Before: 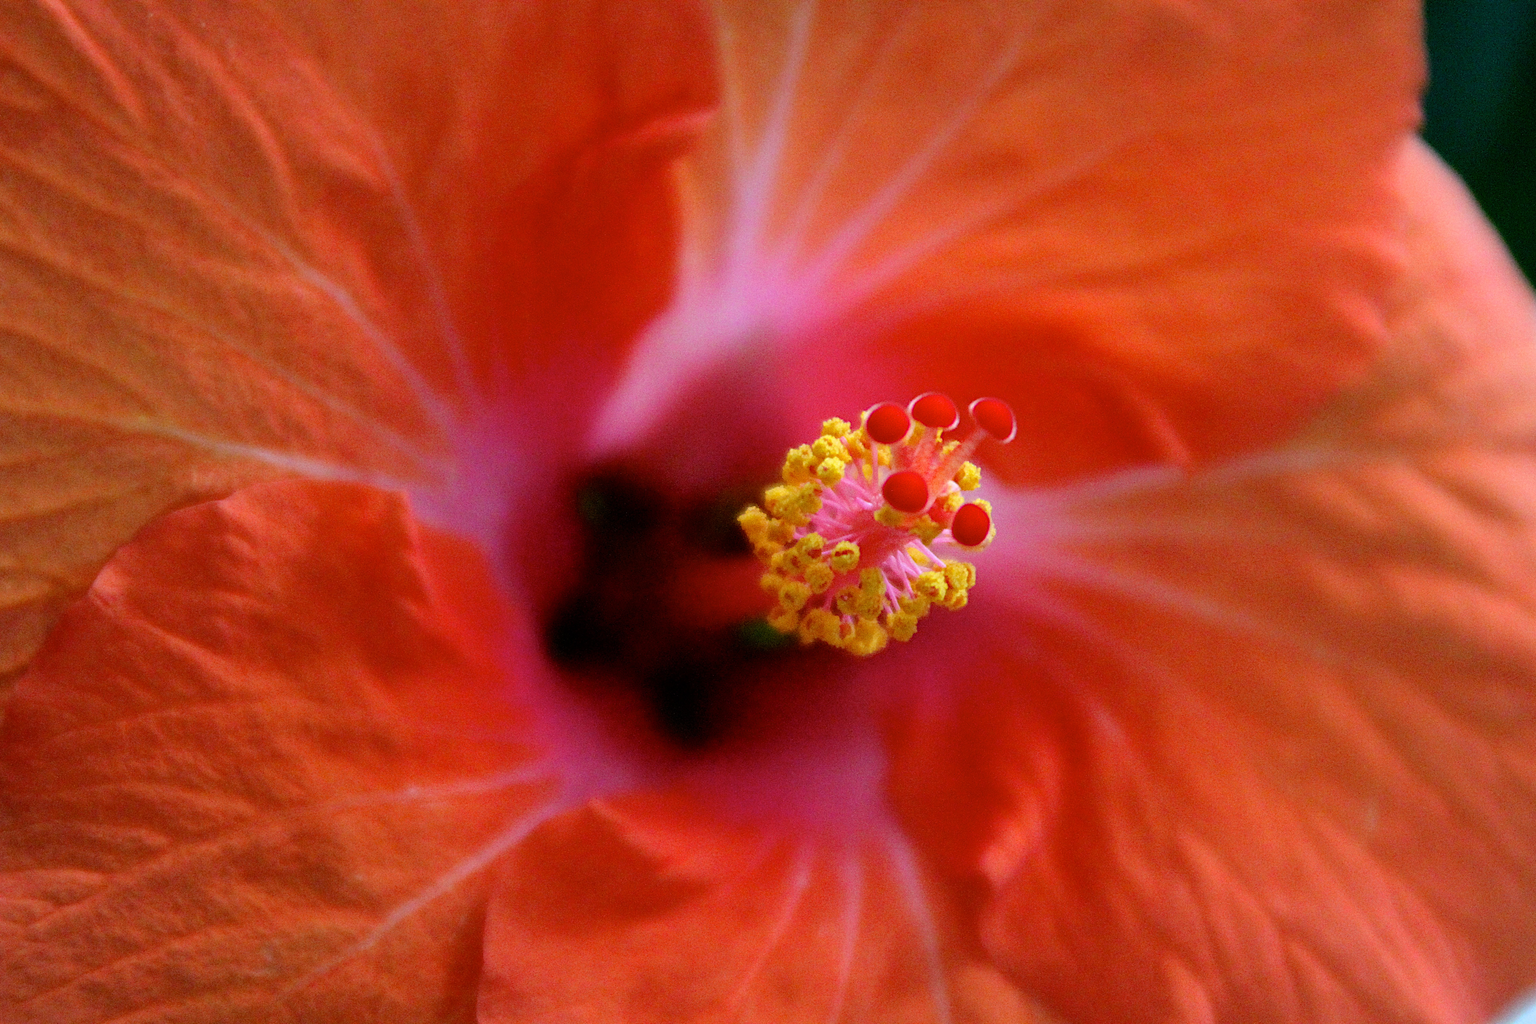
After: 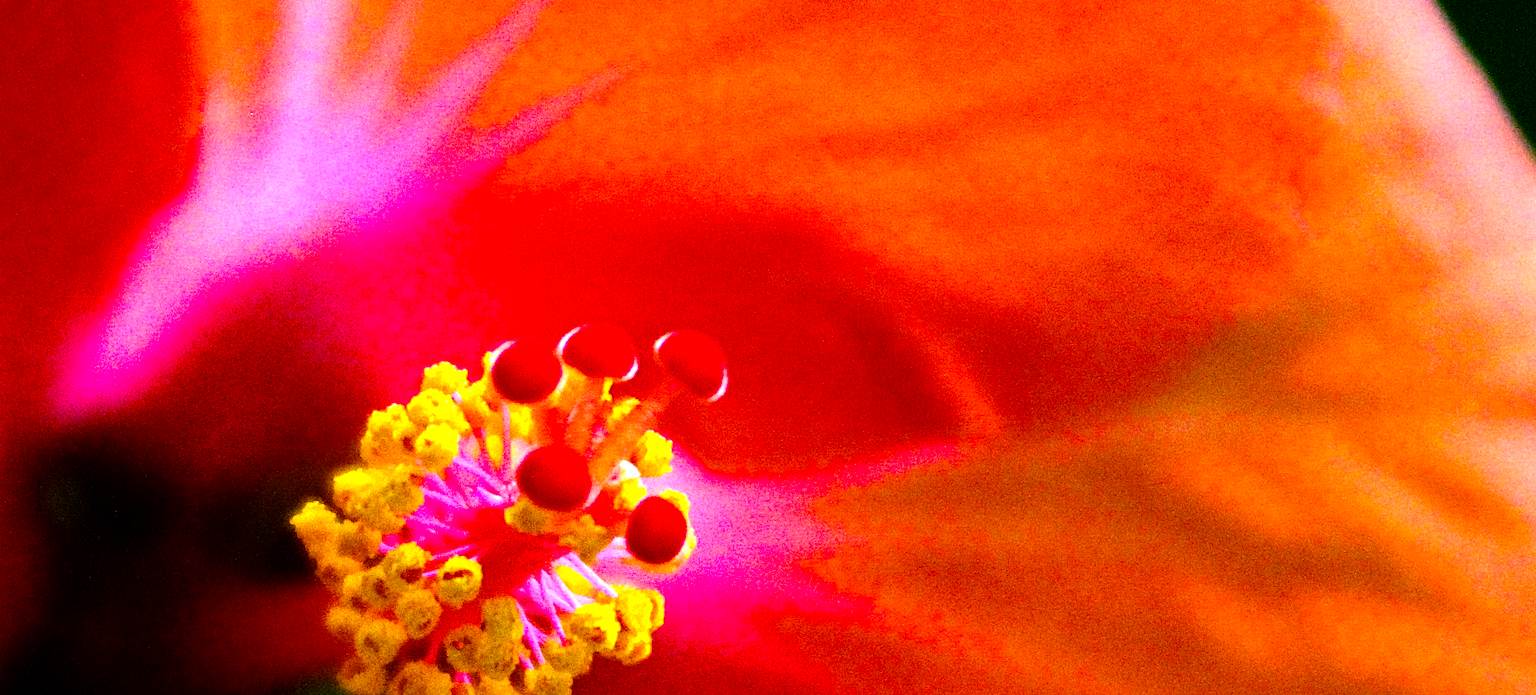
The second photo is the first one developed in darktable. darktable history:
crop: left 36.005%, top 18.293%, right 0.31%, bottom 38.444%
color balance rgb: linear chroma grading › shadows 10%, linear chroma grading › highlights 10%, linear chroma grading › global chroma 15%, linear chroma grading › mid-tones 15%, perceptual saturation grading › global saturation 40%, perceptual saturation grading › highlights -25%, perceptual saturation grading › mid-tones 35%, perceptual saturation grading › shadows 35%, perceptual brilliance grading › global brilliance 11.29%, global vibrance 11.29%
tone equalizer: -8 EV -0.75 EV, -7 EV -0.7 EV, -6 EV -0.6 EV, -5 EV -0.4 EV, -3 EV 0.4 EV, -2 EV 0.6 EV, -1 EV 0.7 EV, +0 EV 0.75 EV, edges refinement/feathering 500, mask exposure compensation -1.57 EV, preserve details no
grain: coarseness 7.08 ISO, strength 21.67%, mid-tones bias 59.58%
